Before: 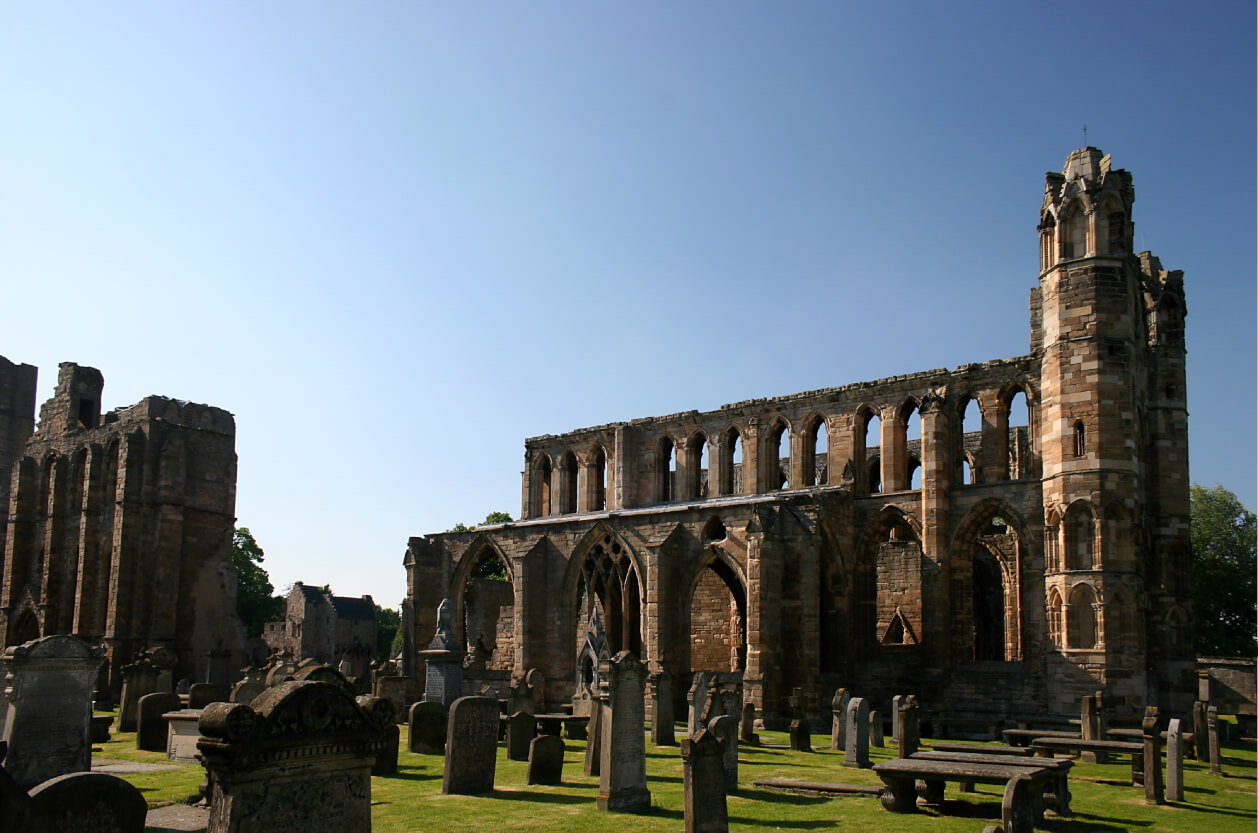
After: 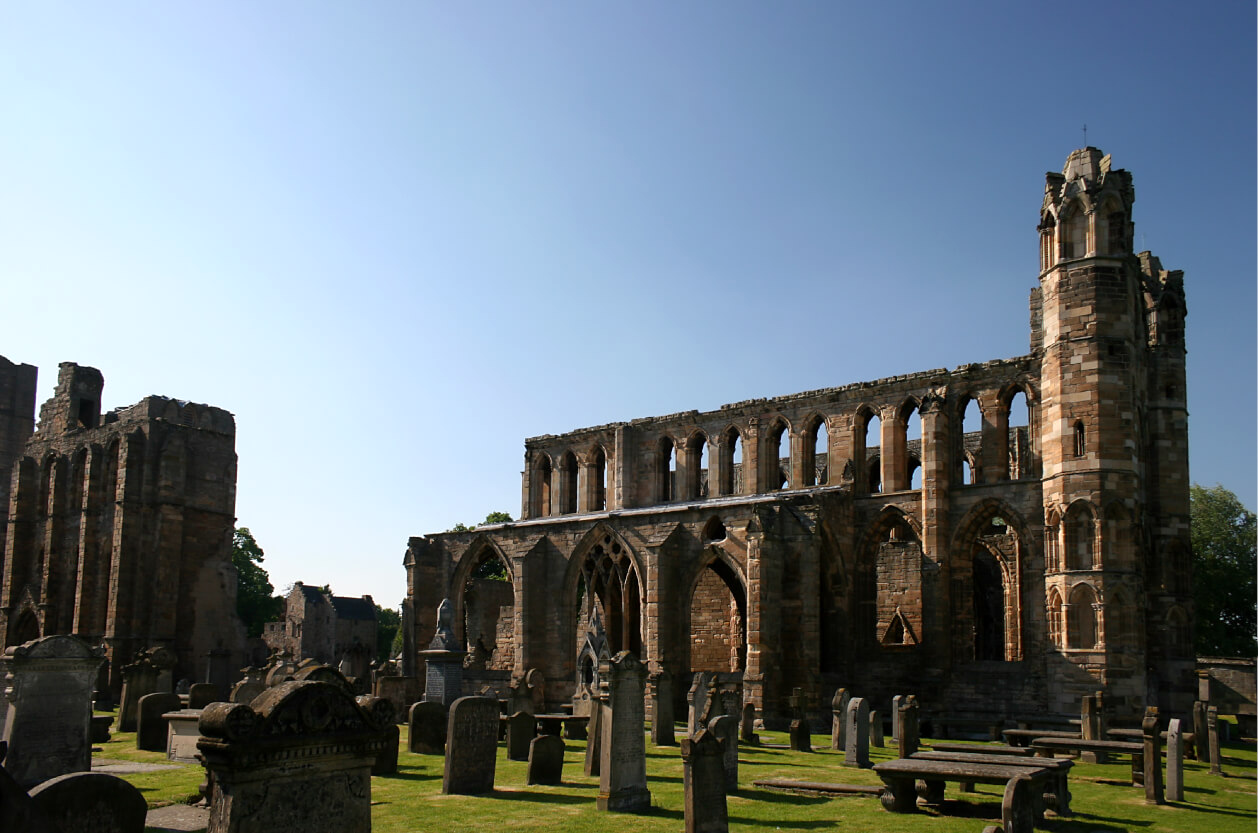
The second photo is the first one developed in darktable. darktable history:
exposure: exposure 0.078 EV, compensate highlight preservation false
base curve: curves: ch0 [(0, 0) (0.303, 0.277) (1, 1)]
